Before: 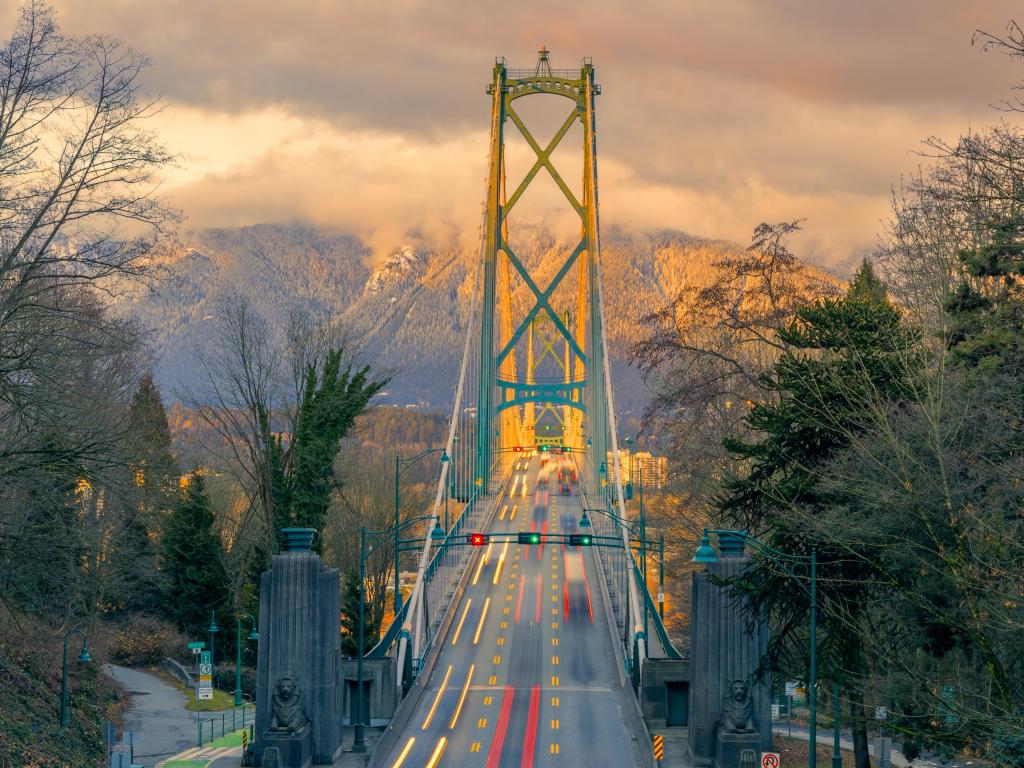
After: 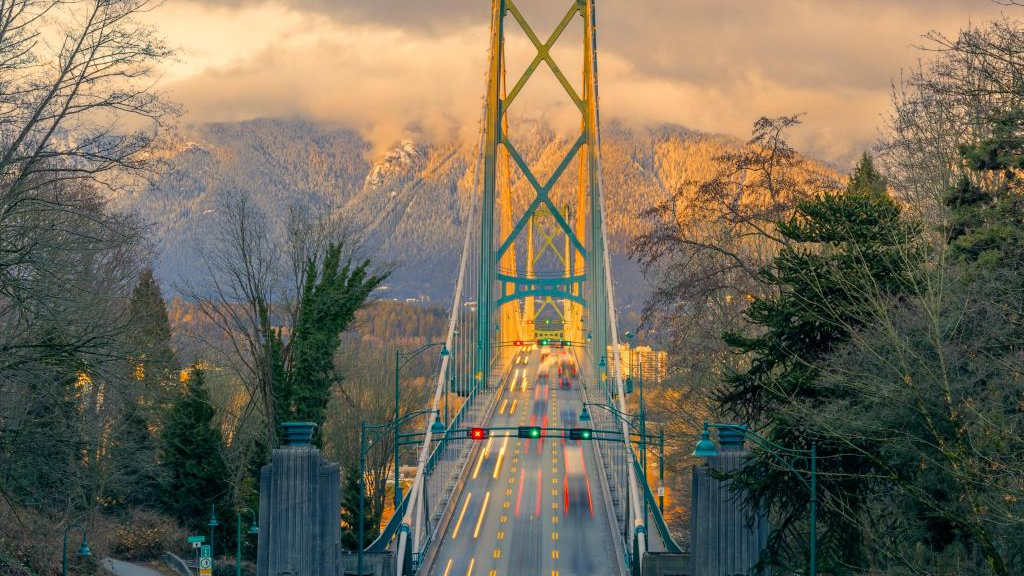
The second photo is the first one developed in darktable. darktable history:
crop: top 13.88%, bottom 11.107%
